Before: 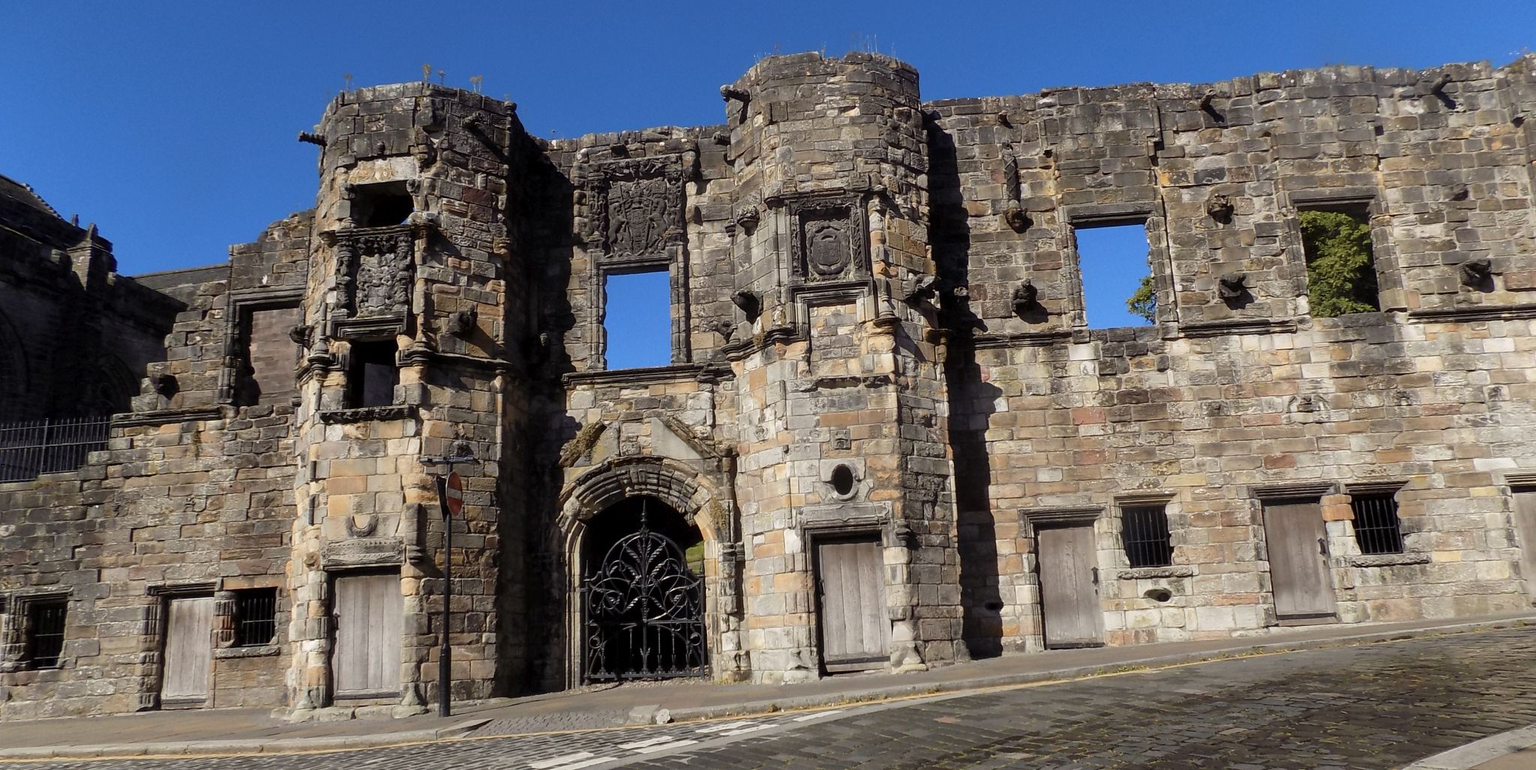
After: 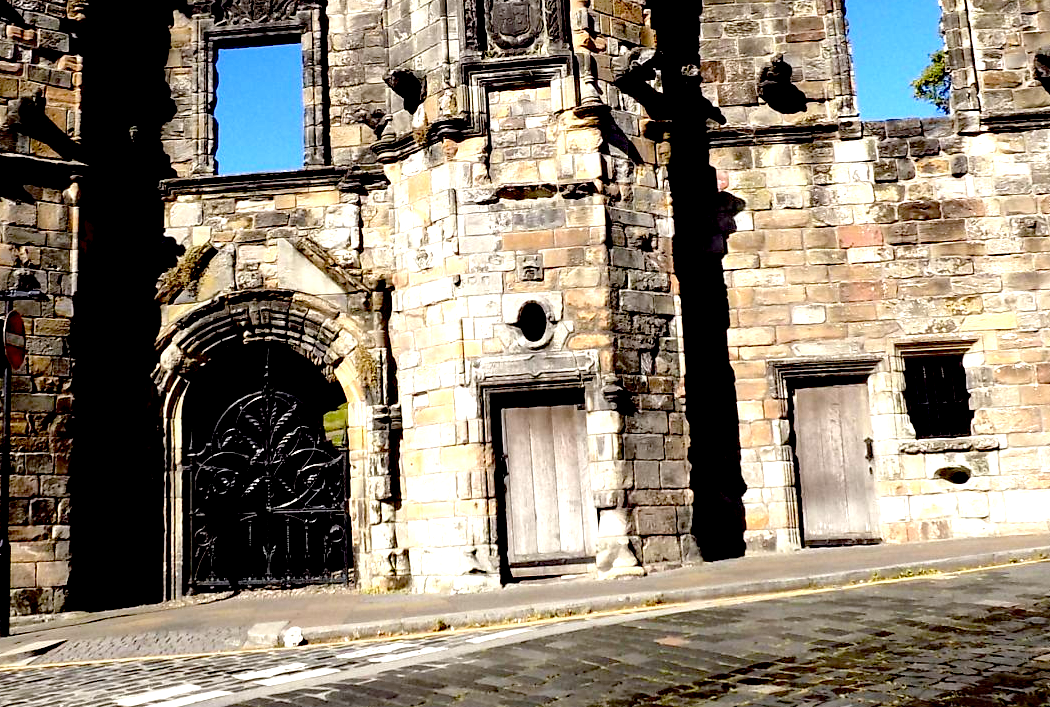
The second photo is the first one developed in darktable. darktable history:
crop and rotate: left 28.88%, top 31.029%, right 19.819%
exposure: black level correction 0.039, exposure 0.5 EV, compensate highlight preservation false
tone equalizer: -8 EV -0.757 EV, -7 EV -0.666 EV, -6 EV -0.602 EV, -5 EV -0.423 EV, -3 EV 0.396 EV, -2 EV 0.6 EV, -1 EV 0.679 EV, +0 EV 0.743 EV
